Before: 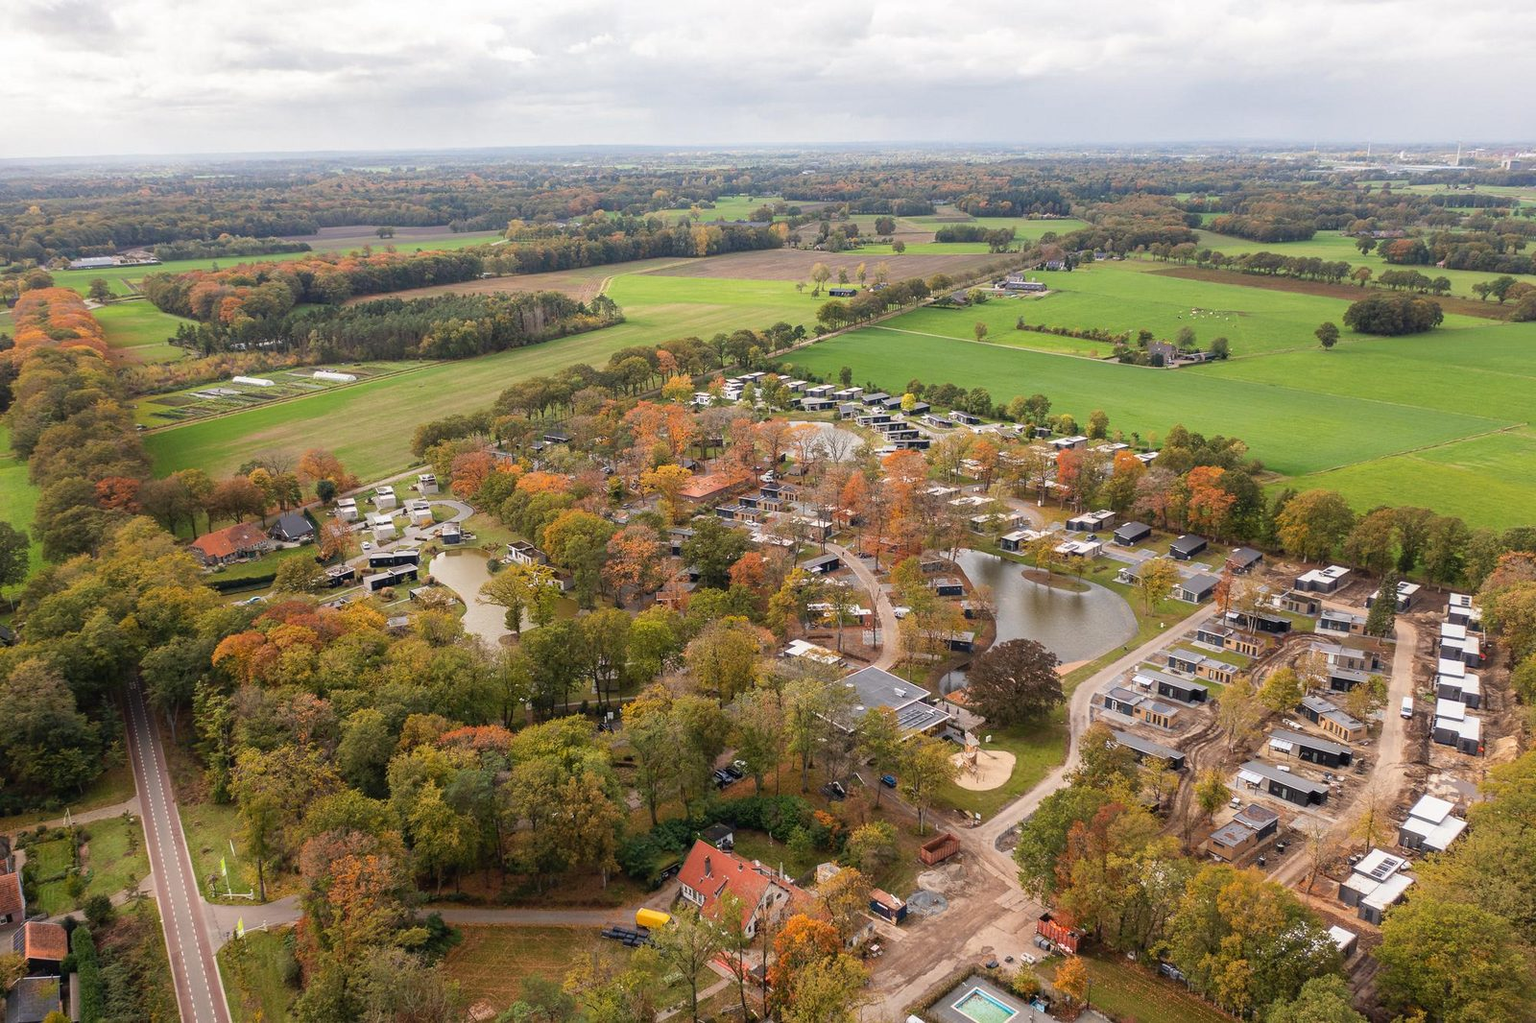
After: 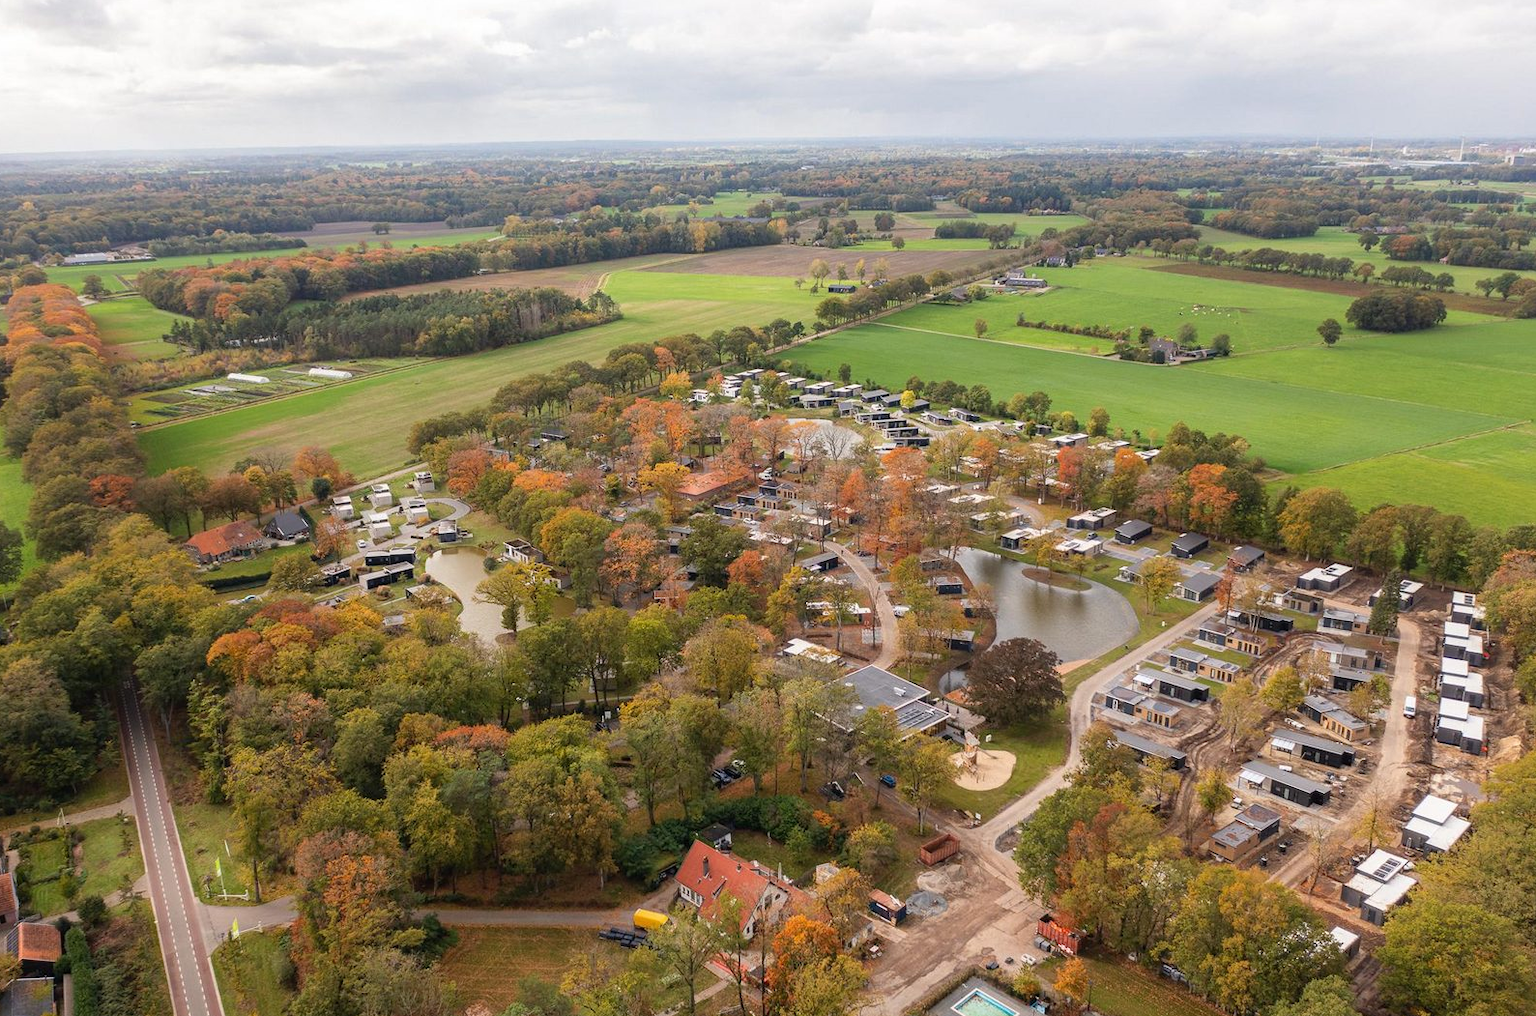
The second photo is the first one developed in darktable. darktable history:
tone equalizer: on, module defaults
crop: left 0.48%, top 0.645%, right 0.183%, bottom 0.59%
